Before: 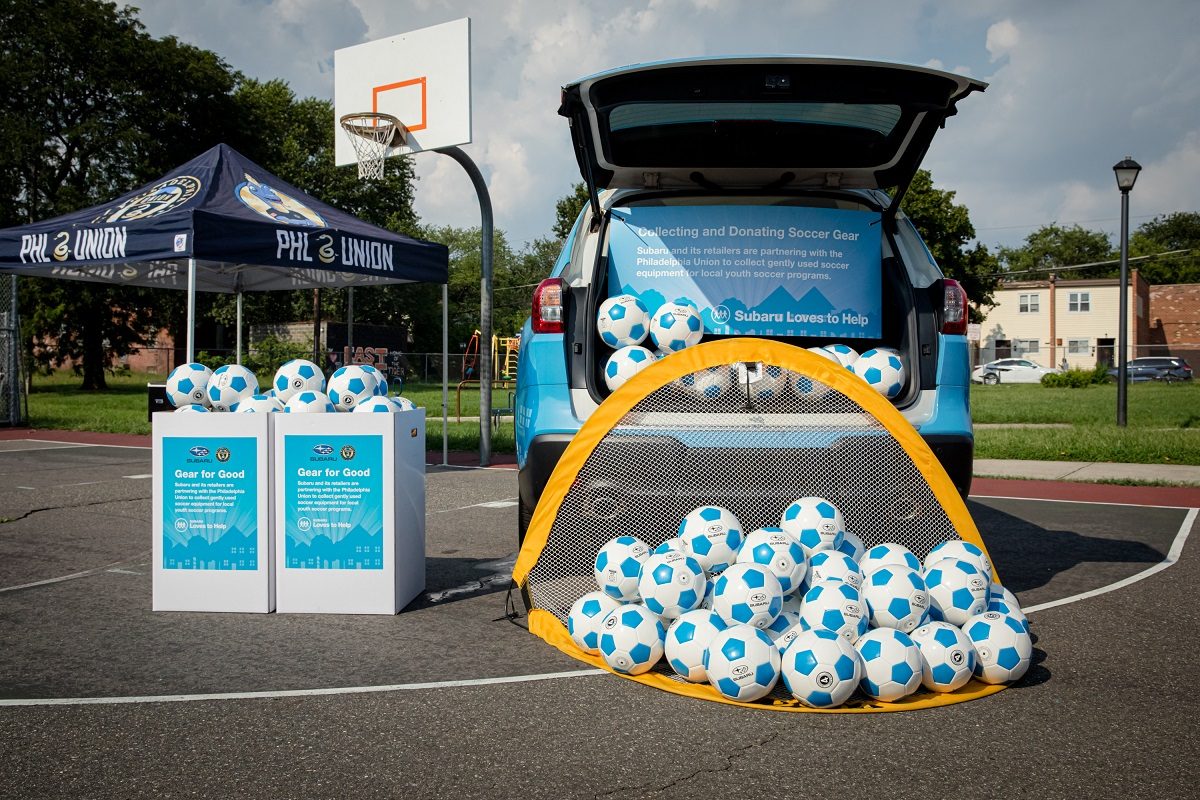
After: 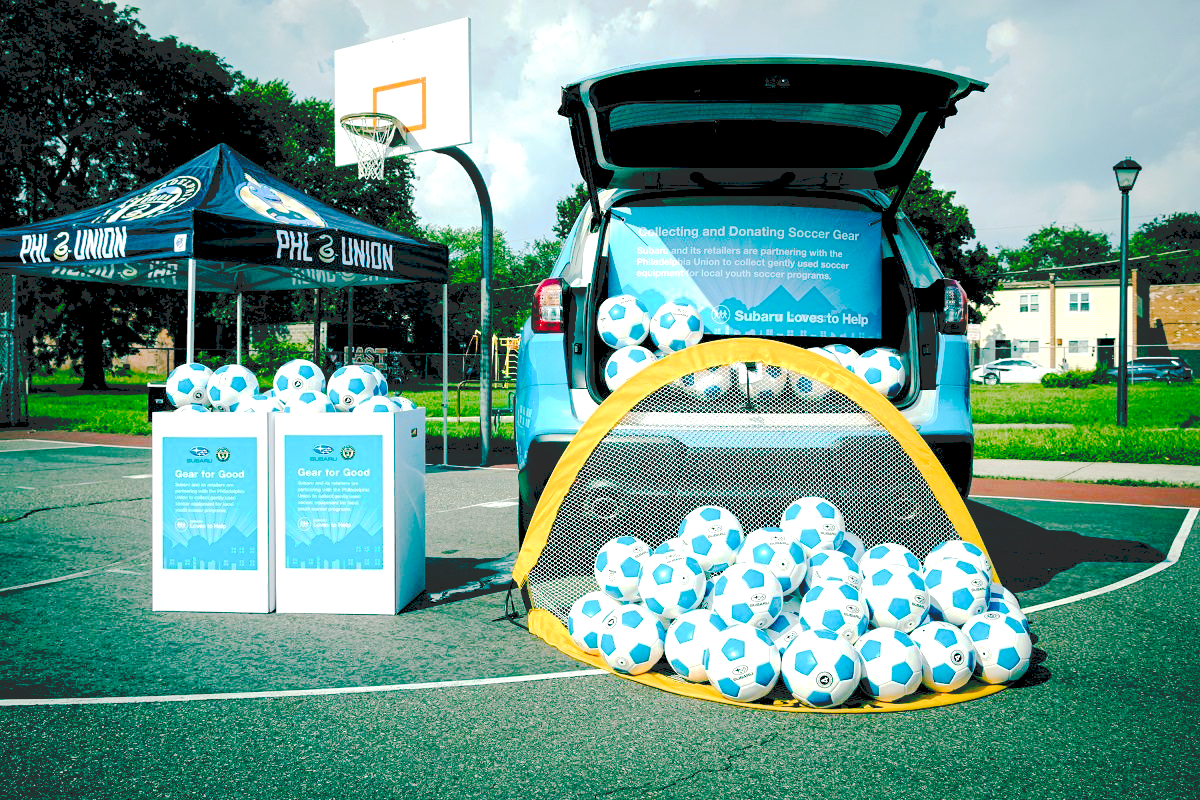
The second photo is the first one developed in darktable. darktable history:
exposure: black level correction -0.004, exposure 0.057 EV, compensate highlight preservation false
tone curve: curves: ch0 [(0, 0) (0.003, 0.169) (0.011, 0.169) (0.025, 0.169) (0.044, 0.173) (0.069, 0.178) (0.1, 0.183) (0.136, 0.185) (0.177, 0.197) (0.224, 0.227) (0.277, 0.292) (0.335, 0.391) (0.399, 0.491) (0.468, 0.592) (0.543, 0.672) (0.623, 0.734) (0.709, 0.785) (0.801, 0.844) (0.898, 0.893) (1, 1)], preserve colors none
tone equalizer: -8 EV -0.787 EV, -7 EV -0.704 EV, -6 EV -0.566 EV, -5 EV -0.374 EV, -3 EV 0.382 EV, -2 EV 0.6 EV, -1 EV 0.679 EV, +0 EV 0.731 EV
color balance rgb: global offset › luminance -0.541%, global offset › chroma 0.908%, global offset › hue 174.08°, perceptual saturation grading › global saturation 24.355%, perceptual saturation grading › highlights -23.394%, perceptual saturation grading › mid-tones 23.963%, perceptual saturation grading › shadows 40.973%, global vibrance 18.113%
